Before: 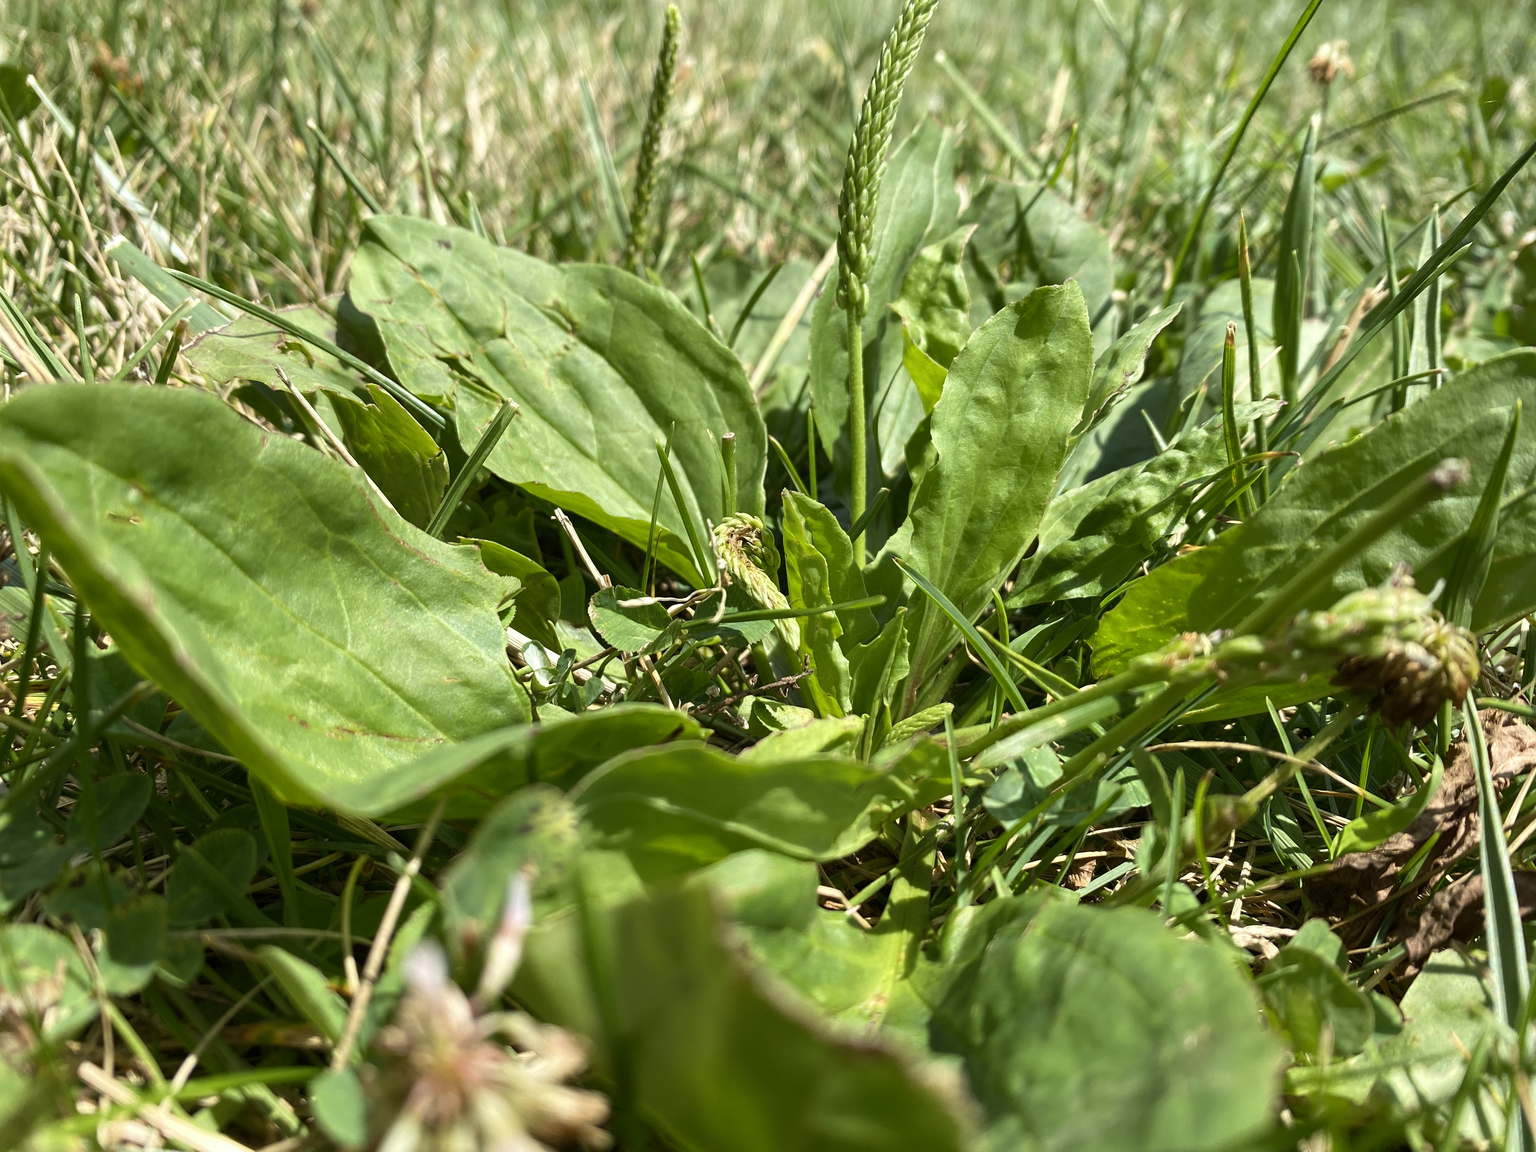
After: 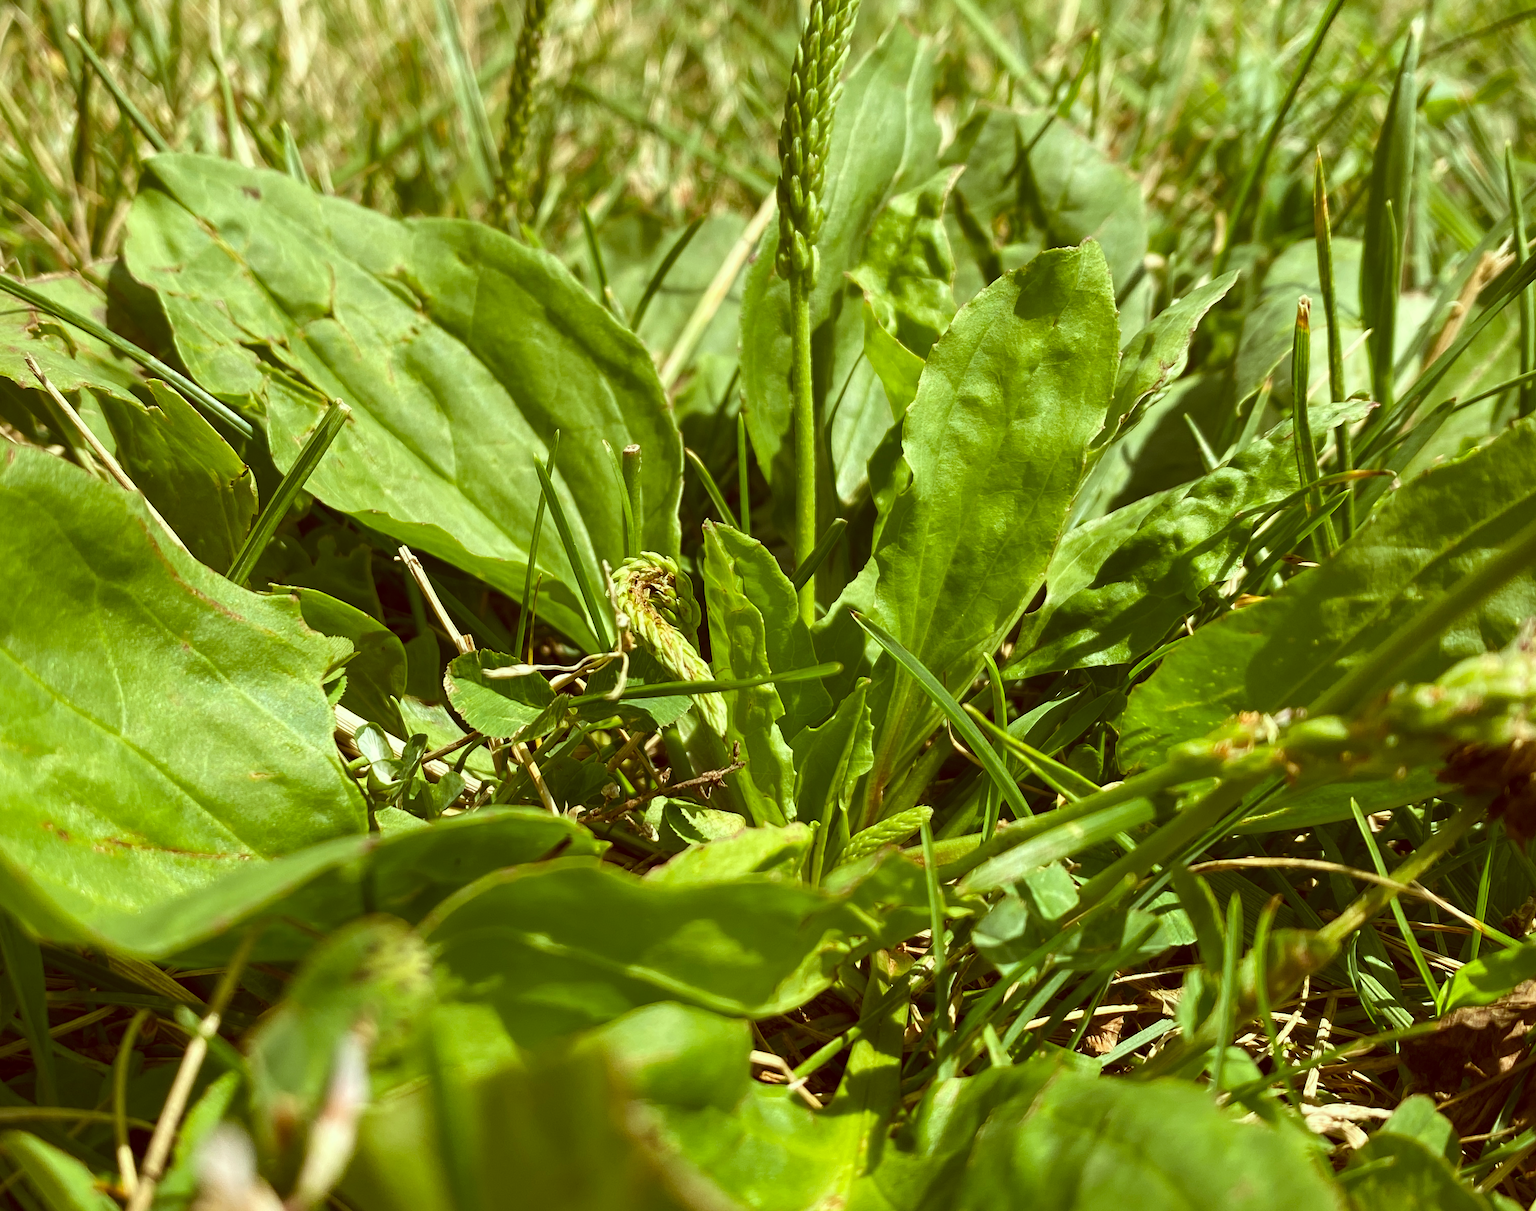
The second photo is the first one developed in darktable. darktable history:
crop: left 16.719%, top 8.741%, right 8.547%, bottom 12.681%
color correction: highlights a* -6.05, highlights b* 9.48, shadows a* 10.6, shadows b* 24.08
